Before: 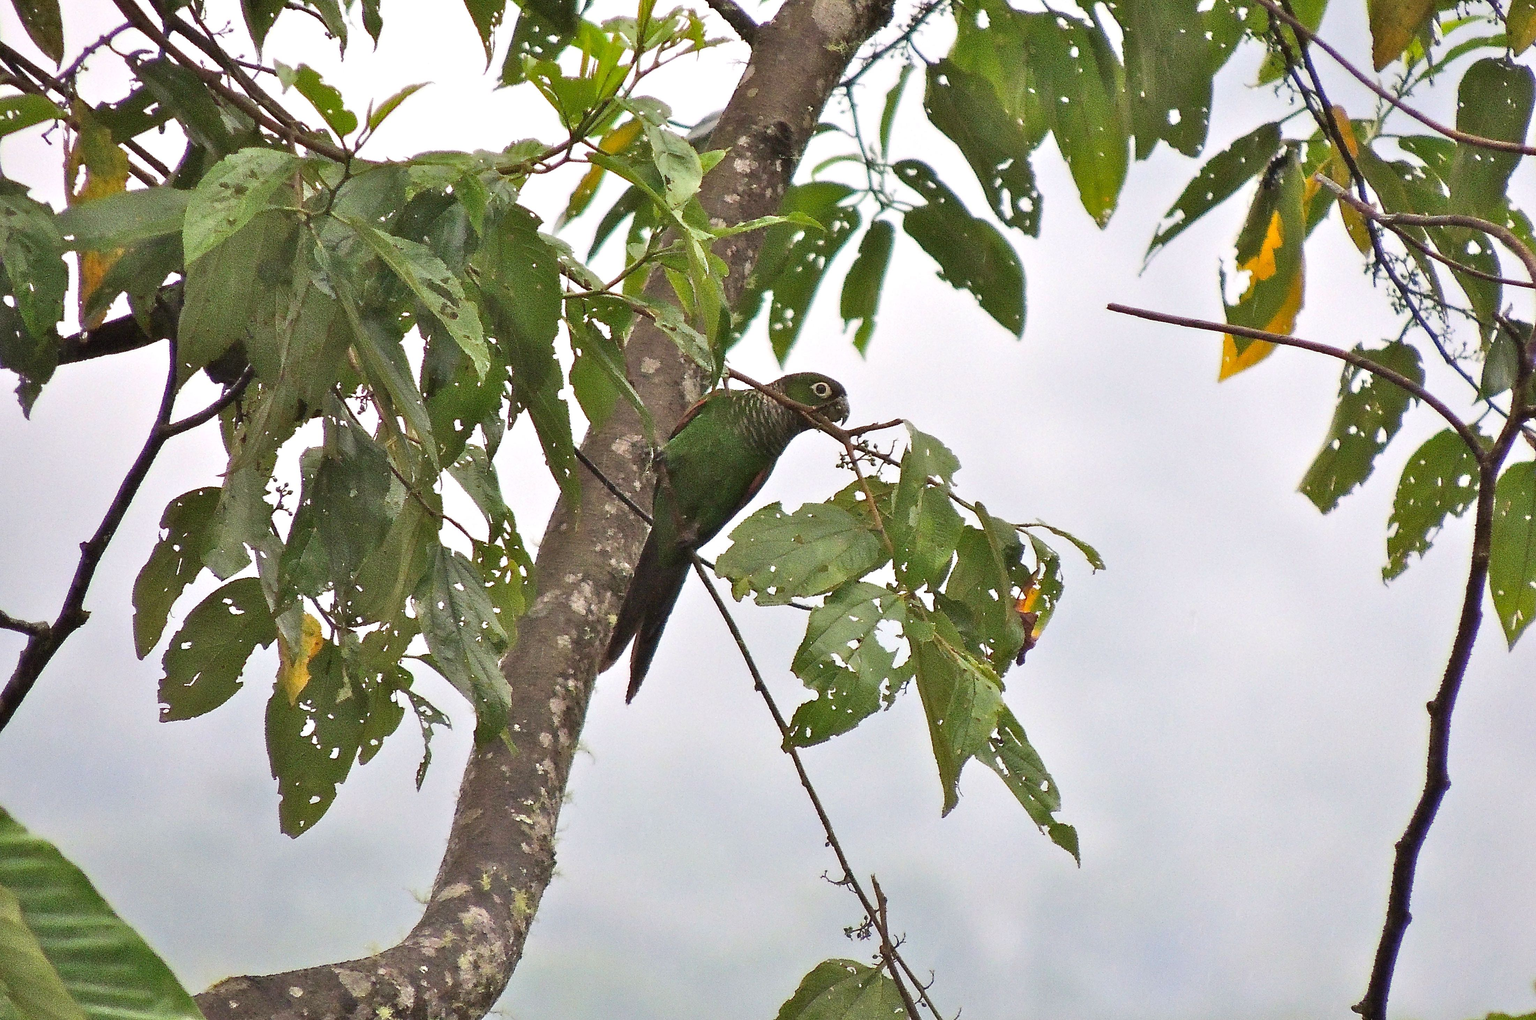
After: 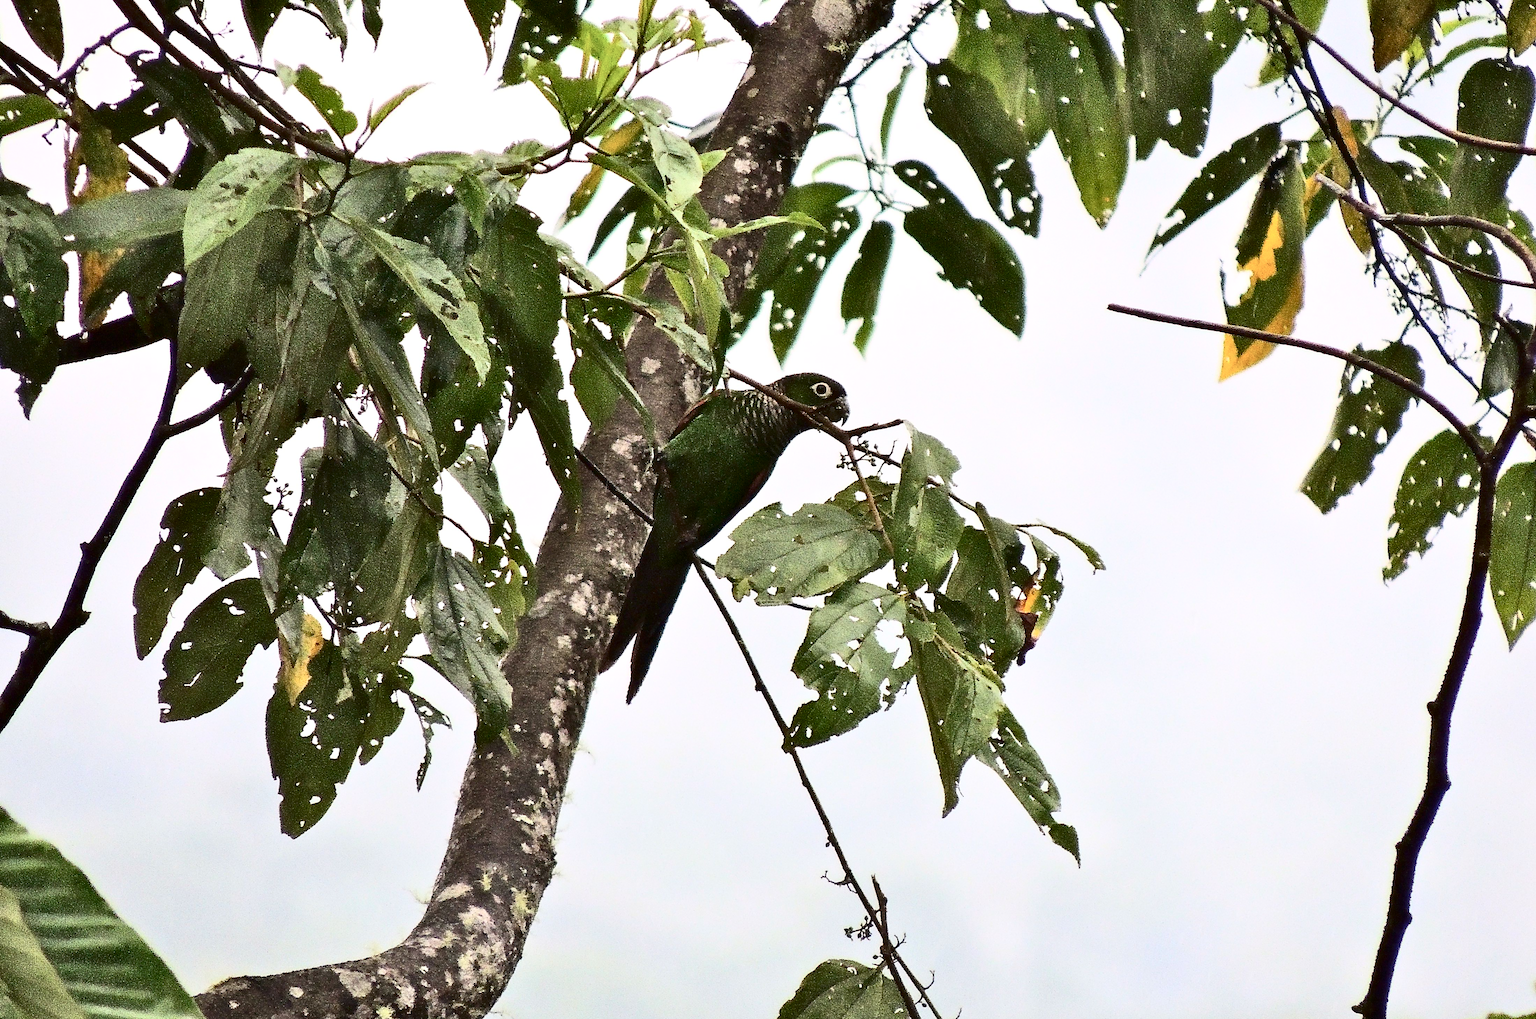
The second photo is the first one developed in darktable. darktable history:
contrast brightness saturation: contrast 0.481, saturation -0.084
